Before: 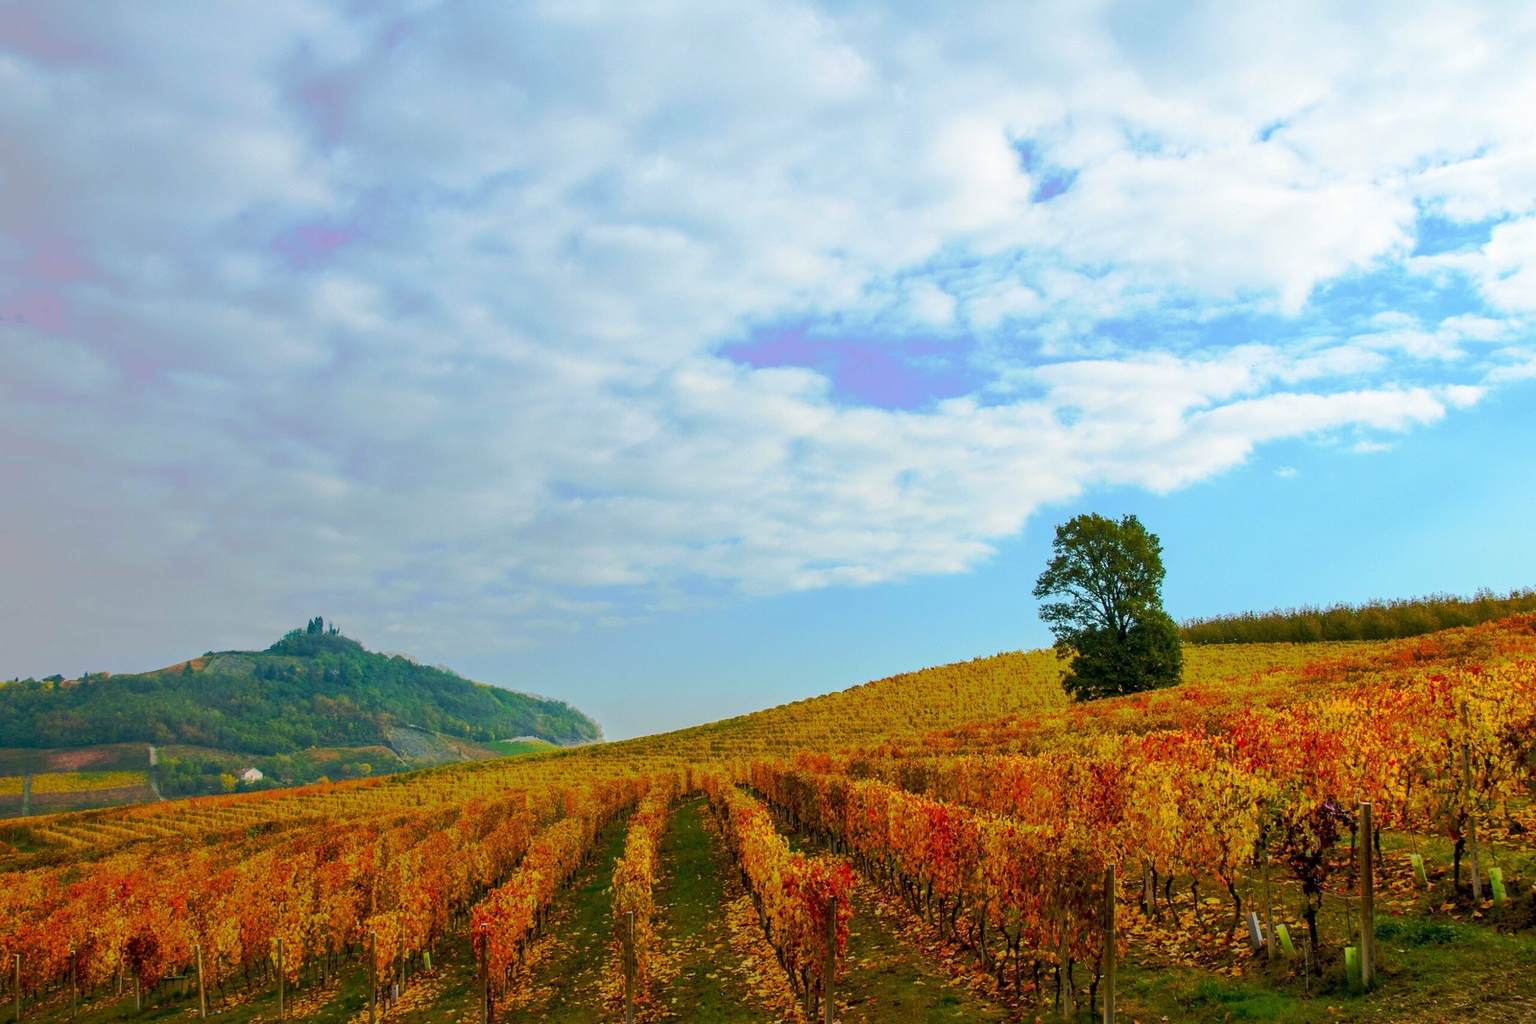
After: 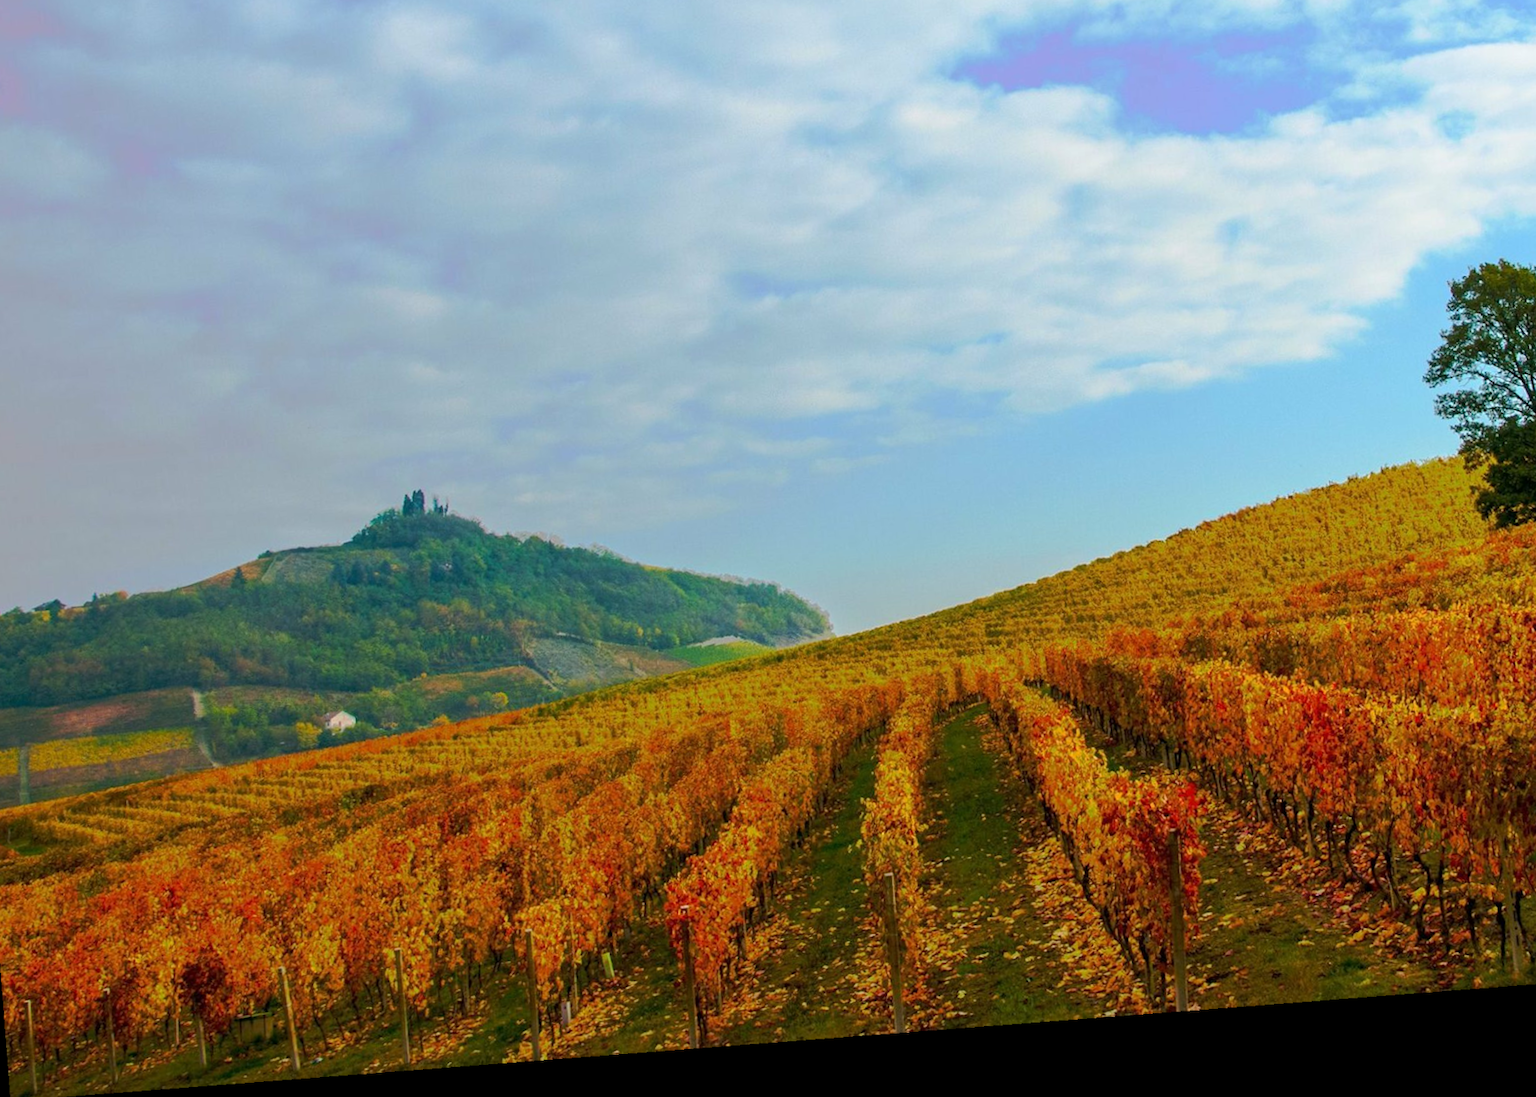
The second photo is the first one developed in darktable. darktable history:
crop and rotate: angle -0.82°, left 3.85%, top 31.828%, right 27.992%
rotate and perspective: rotation -5.2°, automatic cropping off
